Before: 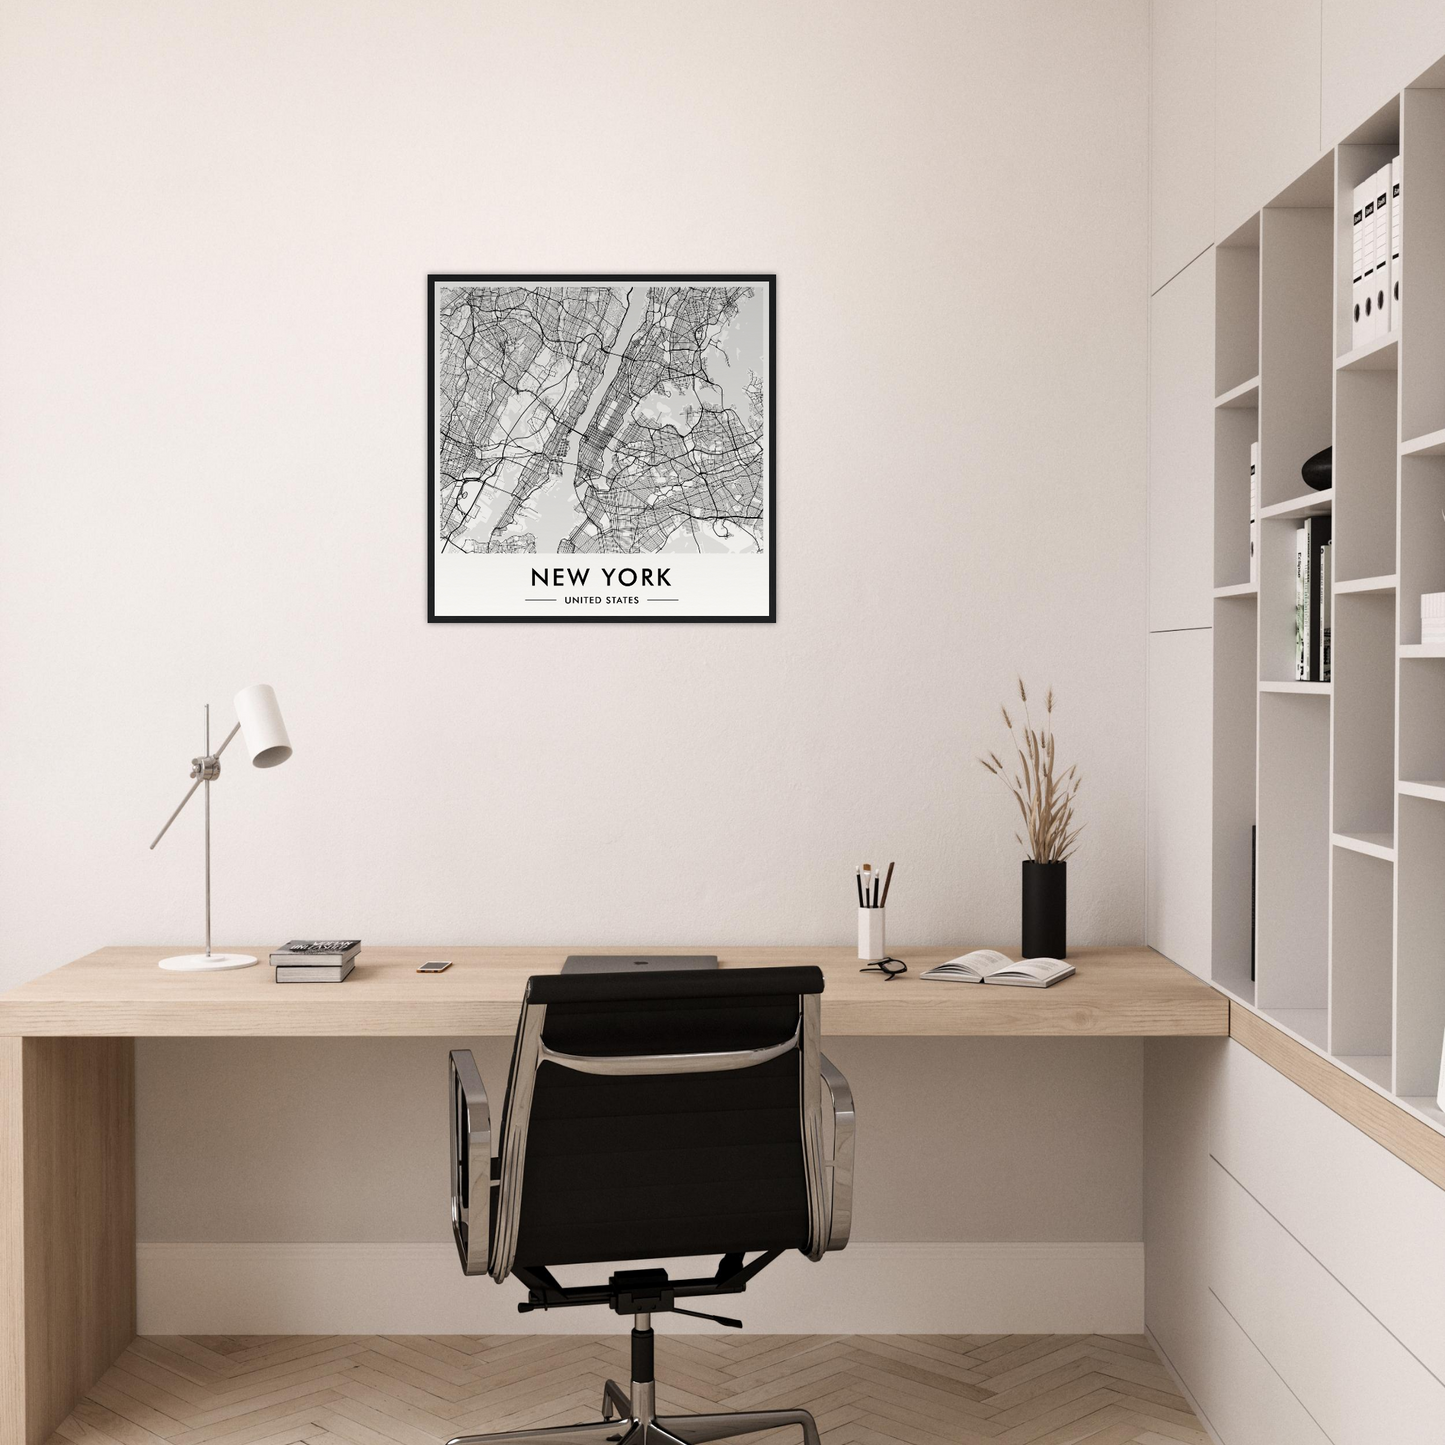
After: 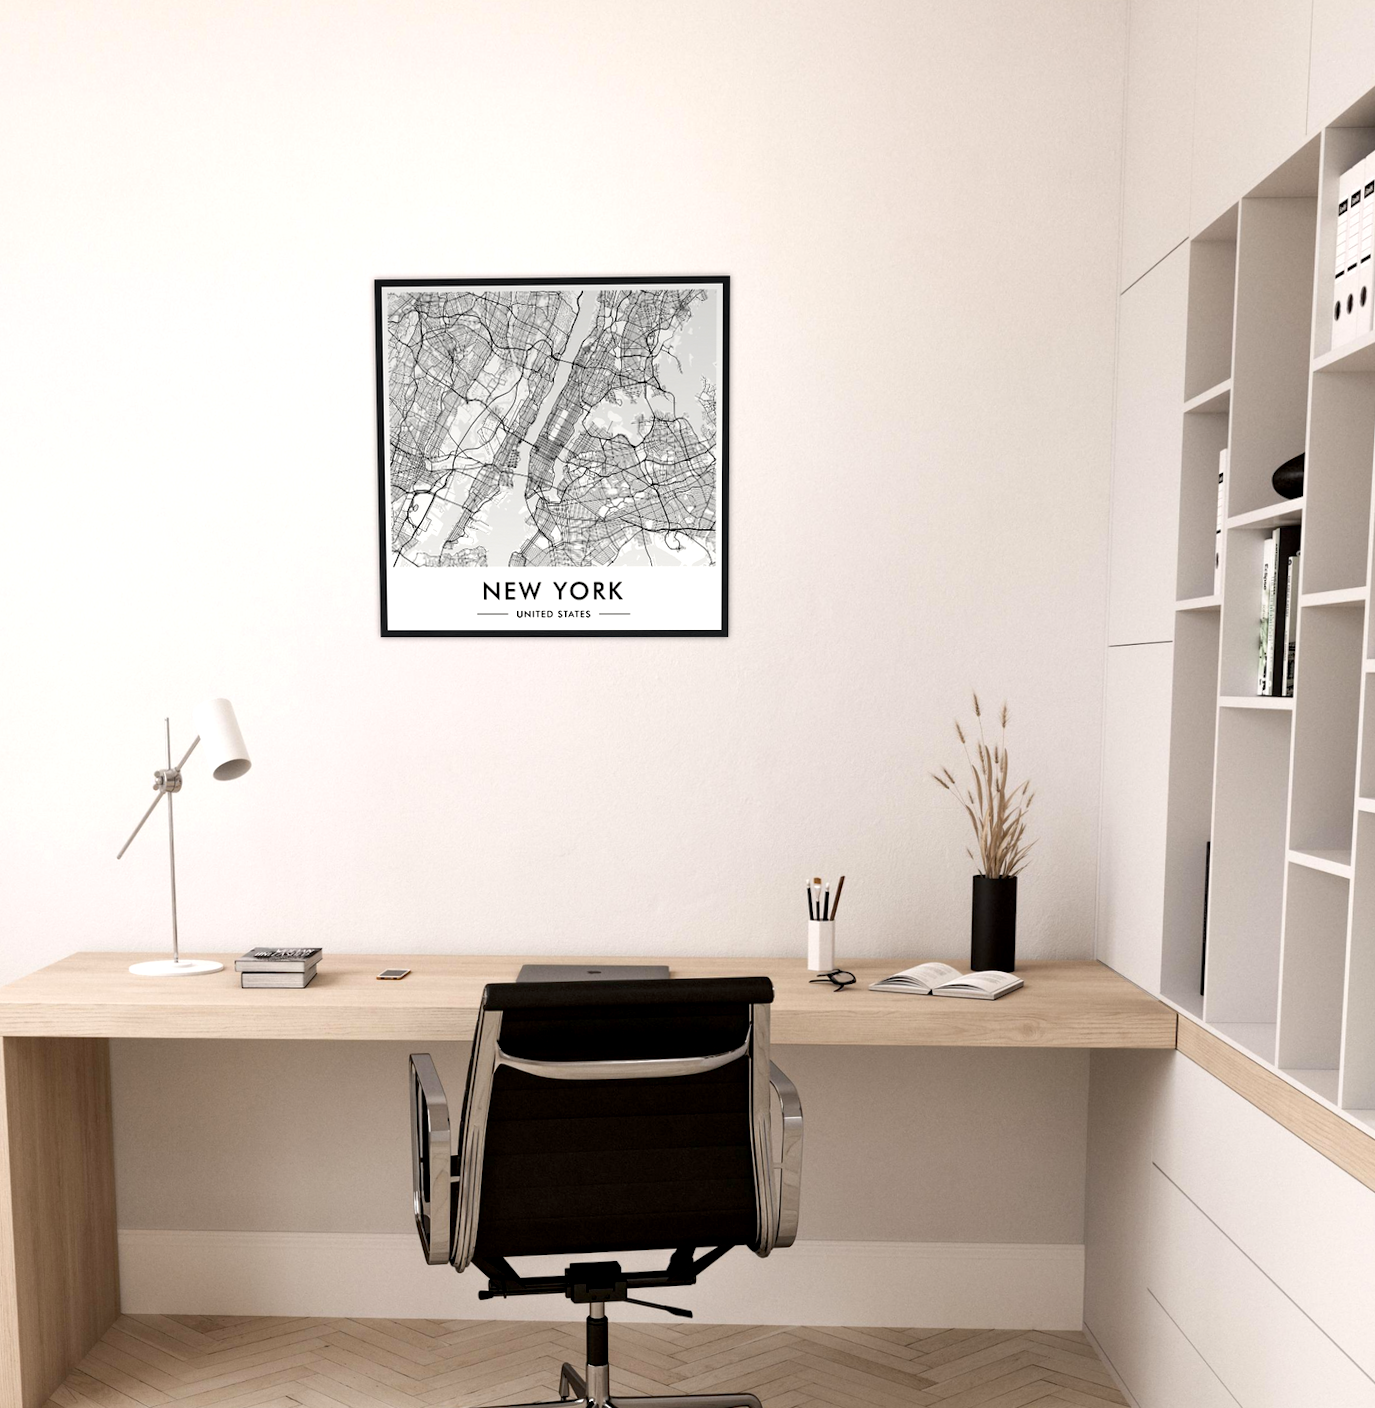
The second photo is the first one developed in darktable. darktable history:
rotate and perspective: rotation 0.074°, lens shift (vertical) 0.096, lens shift (horizontal) -0.041, crop left 0.043, crop right 0.952, crop top 0.024, crop bottom 0.979
exposure: black level correction 0.005, exposure 0.286 EV, compensate highlight preservation false
